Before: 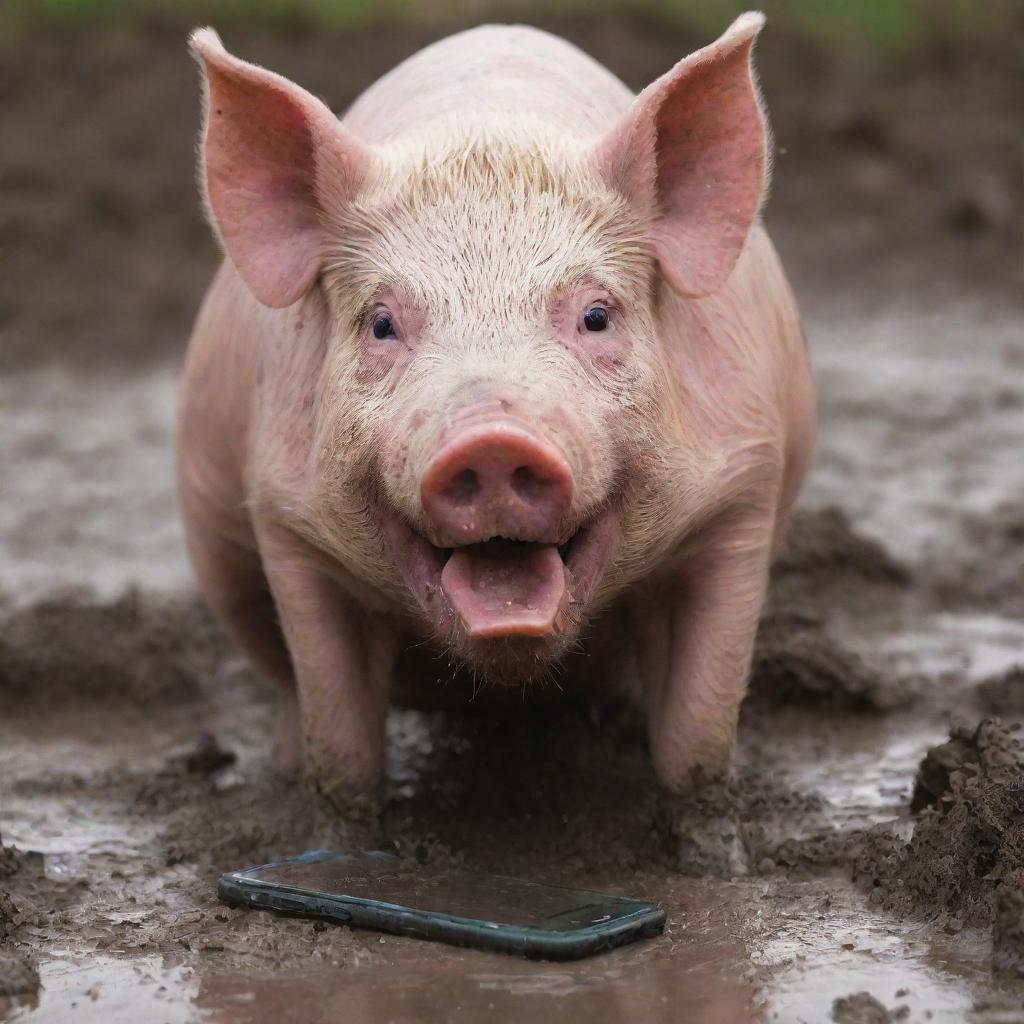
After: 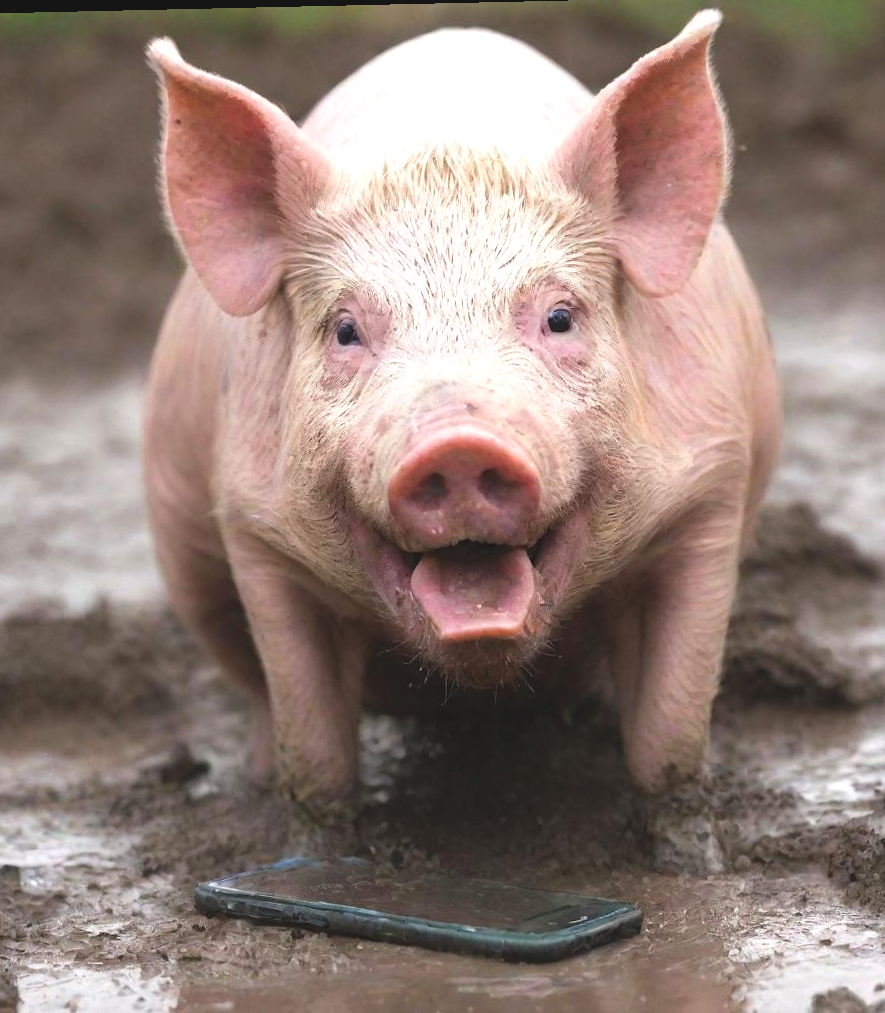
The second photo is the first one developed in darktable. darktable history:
exposure: black level correction -0.005, exposure 0.629 EV, compensate highlight preservation false
crop and rotate: angle 1.29°, left 4.147%, top 0.789%, right 11.264%, bottom 2.413%
